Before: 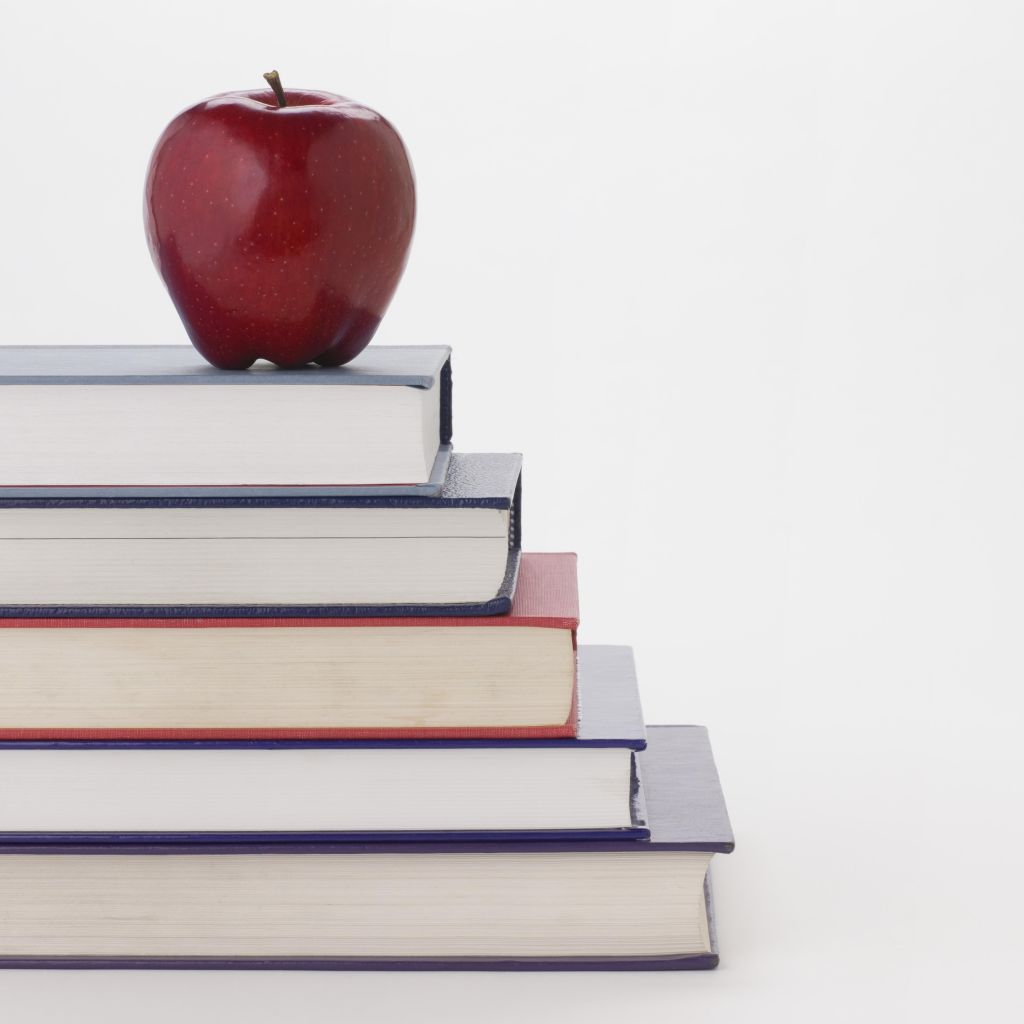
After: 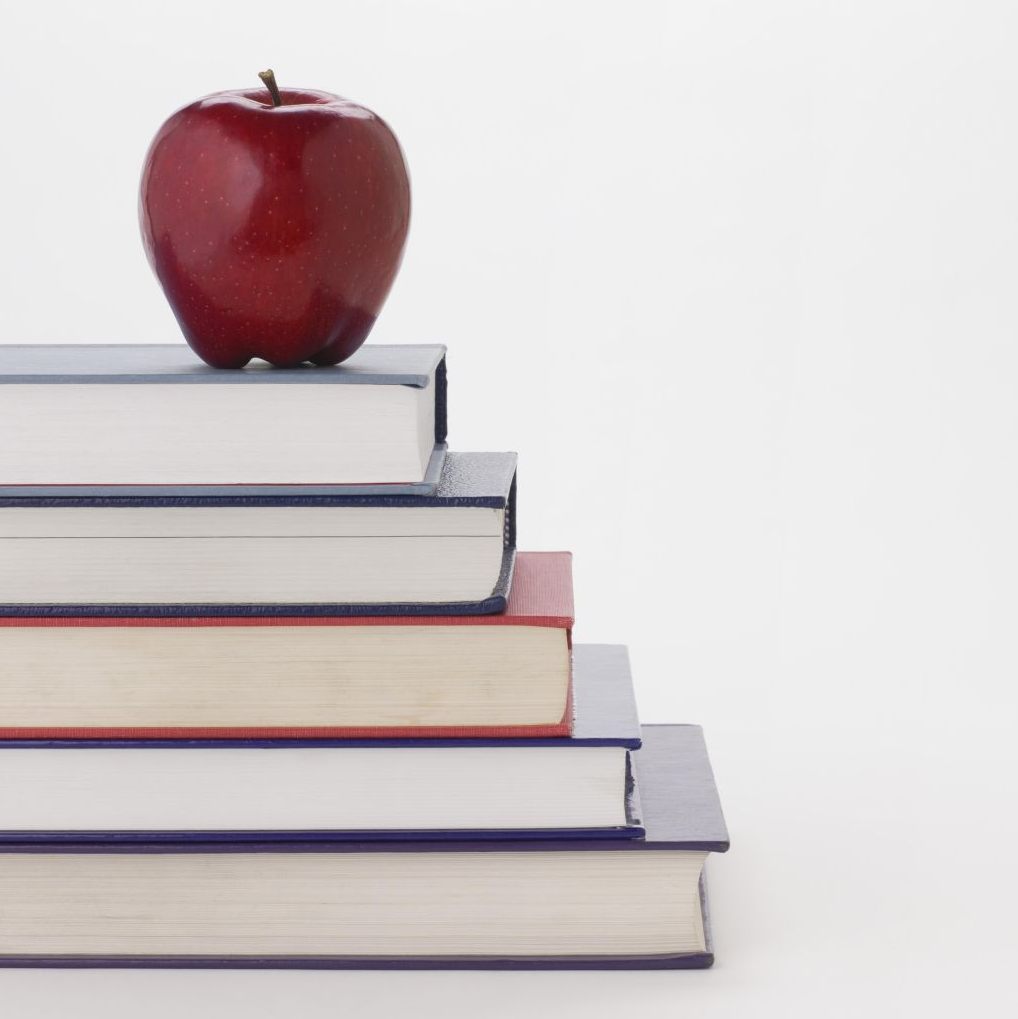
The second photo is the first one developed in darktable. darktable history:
crop and rotate: left 0.502%, top 0.153%, bottom 0.264%
